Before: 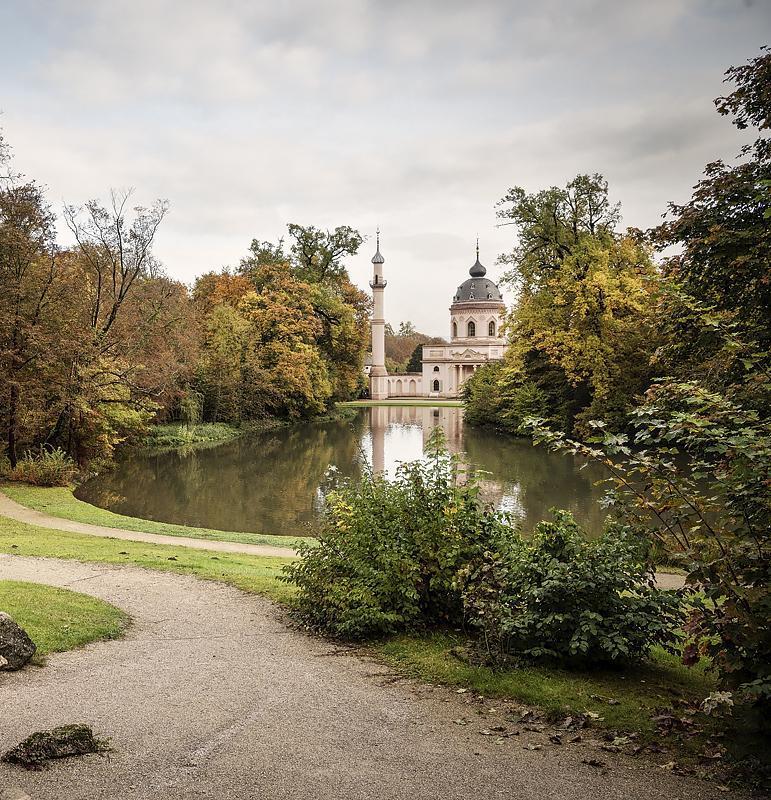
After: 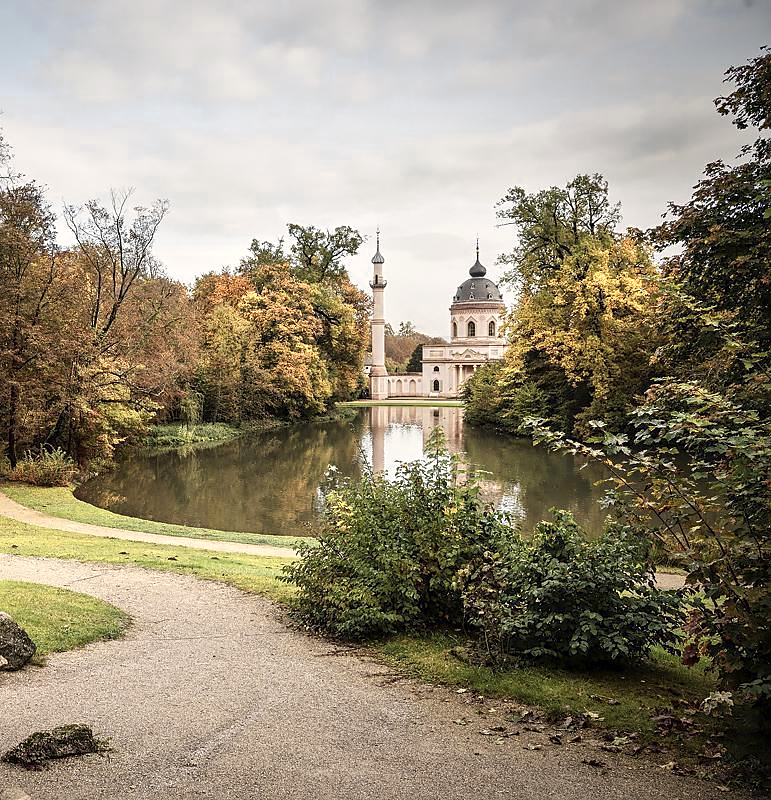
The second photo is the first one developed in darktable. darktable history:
sharpen: amount 0.211
color zones: curves: ch0 [(0.018, 0.548) (0.197, 0.654) (0.425, 0.447) (0.605, 0.658) (0.732, 0.579)]; ch1 [(0.105, 0.531) (0.224, 0.531) (0.386, 0.39) (0.618, 0.456) (0.732, 0.456) (0.956, 0.421)]; ch2 [(0.039, 0.583) (0.215, 0.465) (0.399, 0.544) (0.465, 0.548) (0.614, 0.447) (0.724, 0.43) (0.882, 0.623) (0.956, 0.632)]
